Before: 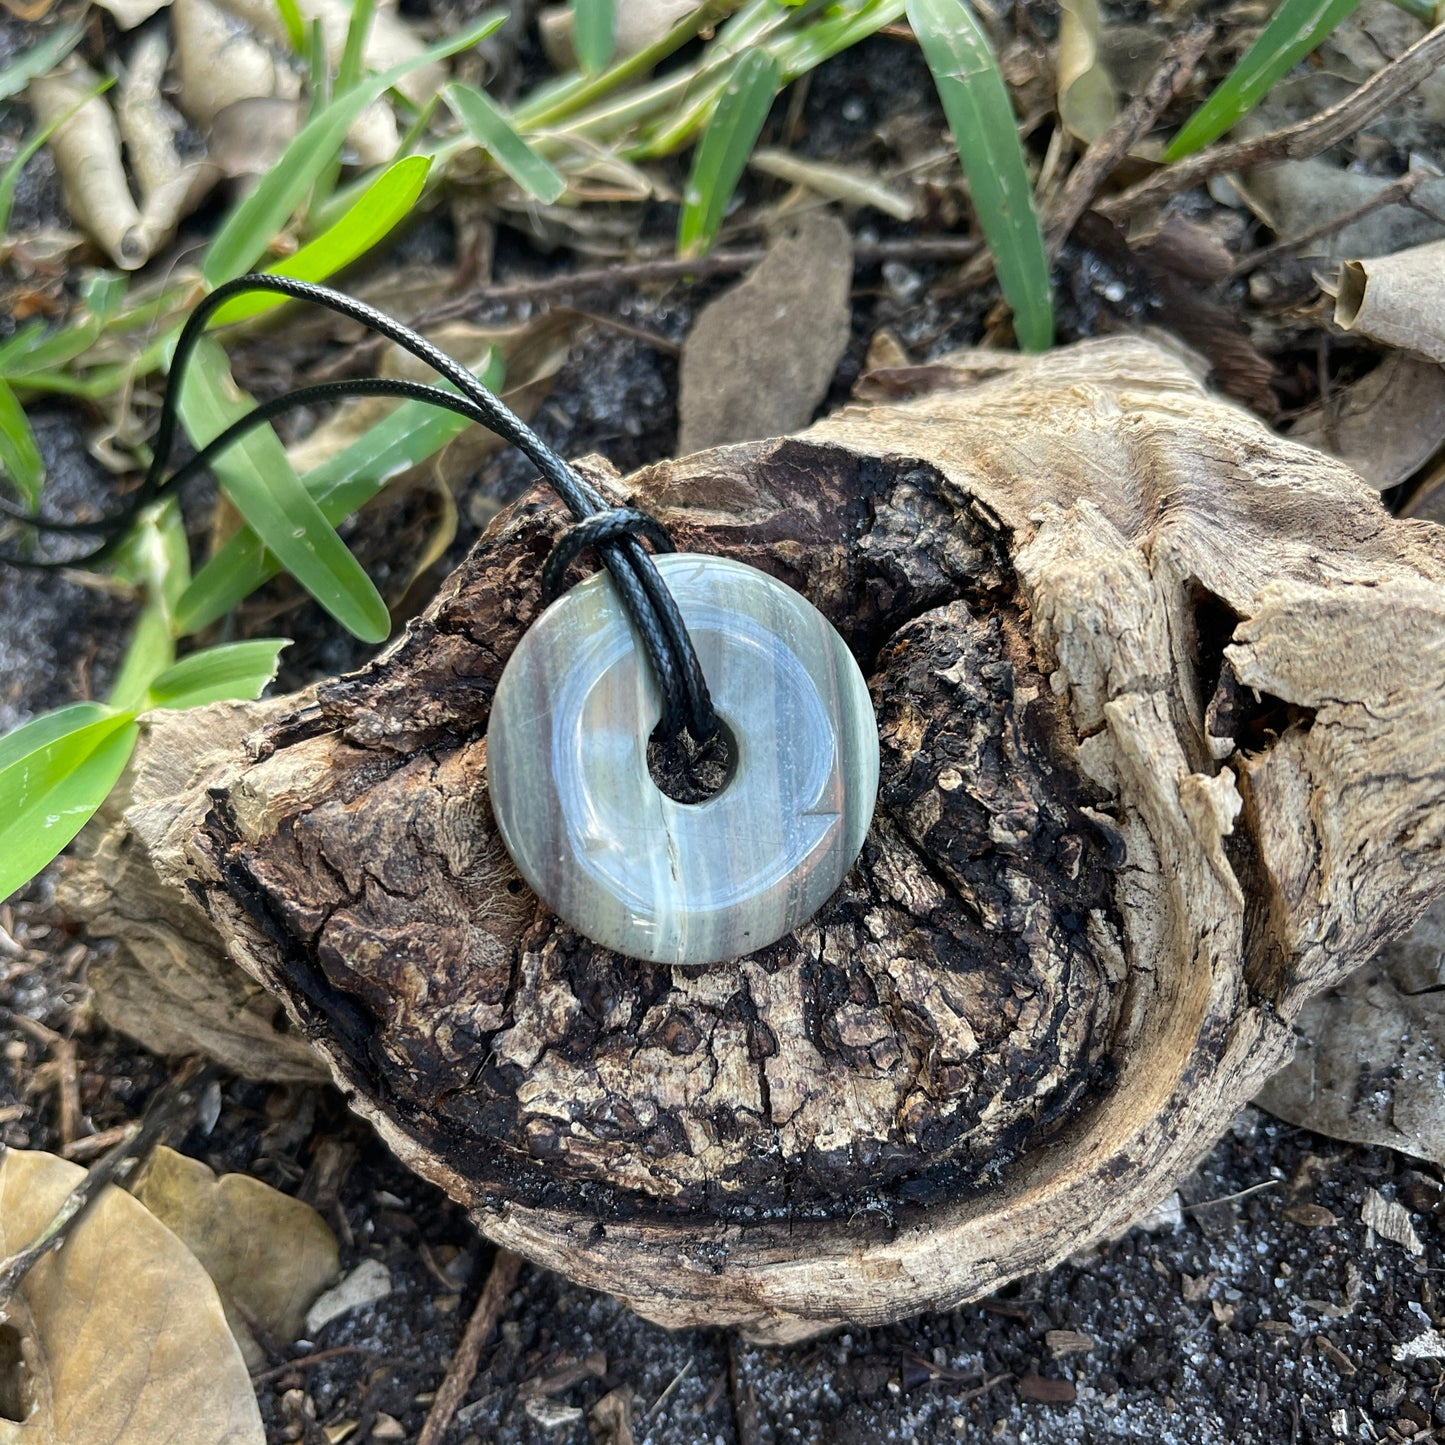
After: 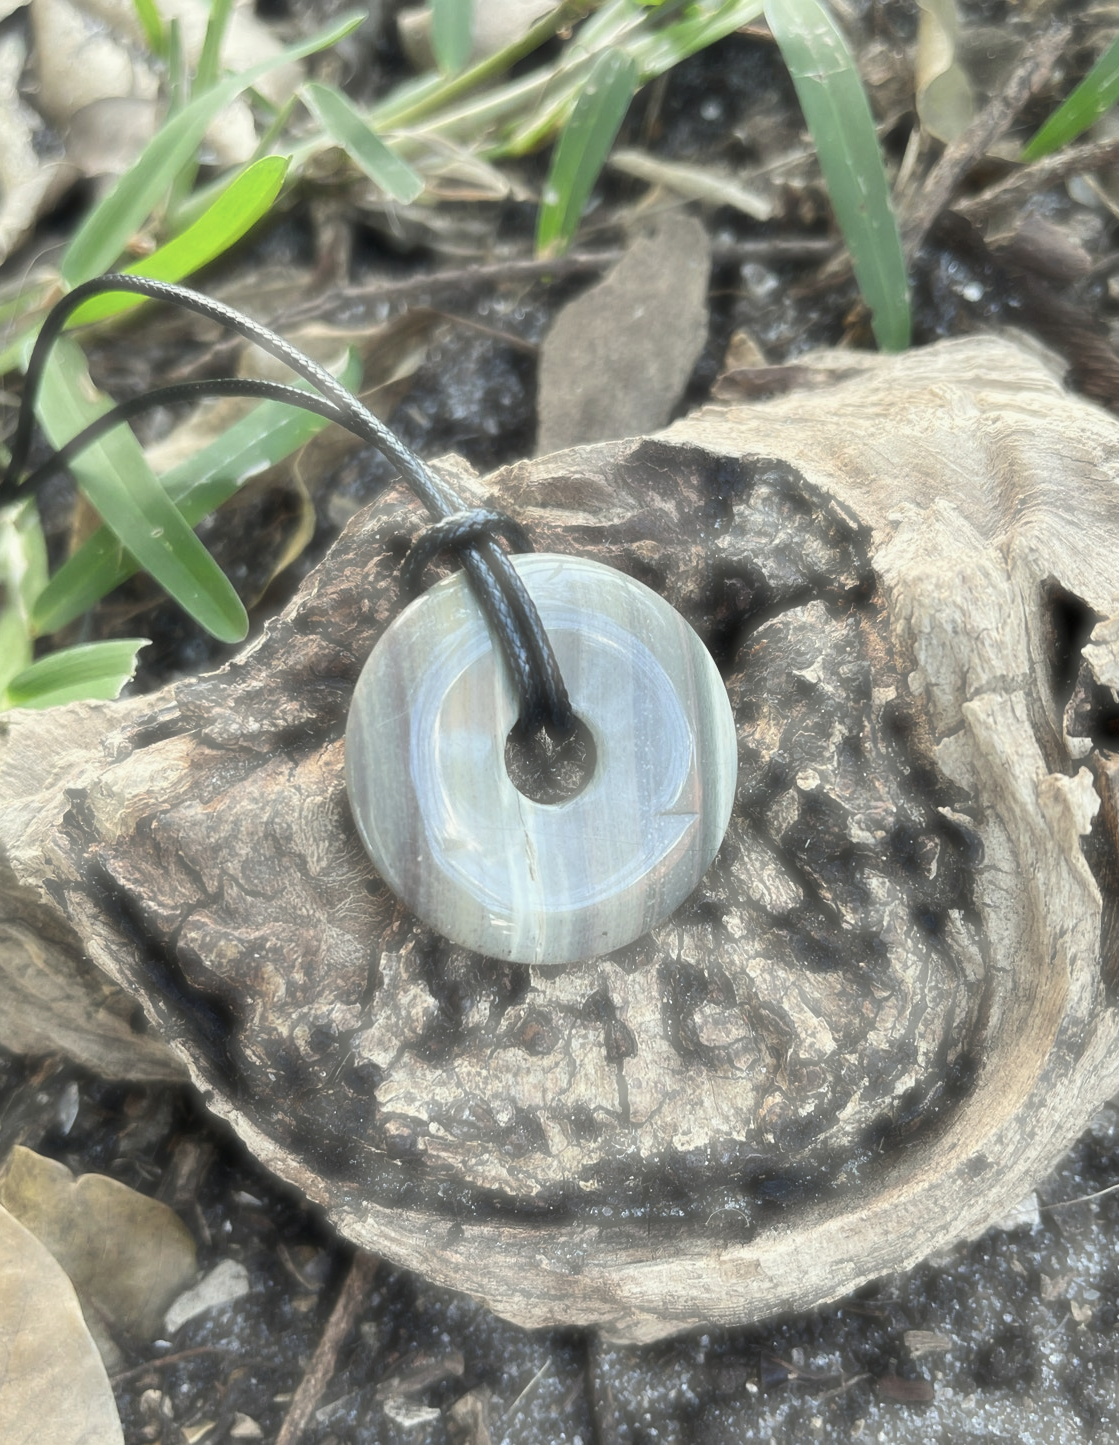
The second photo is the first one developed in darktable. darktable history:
haze removal: strength -0.9, distance 0.225, compatibility mode true, adaptive false
crop: left 9.88%, right 12.664%
